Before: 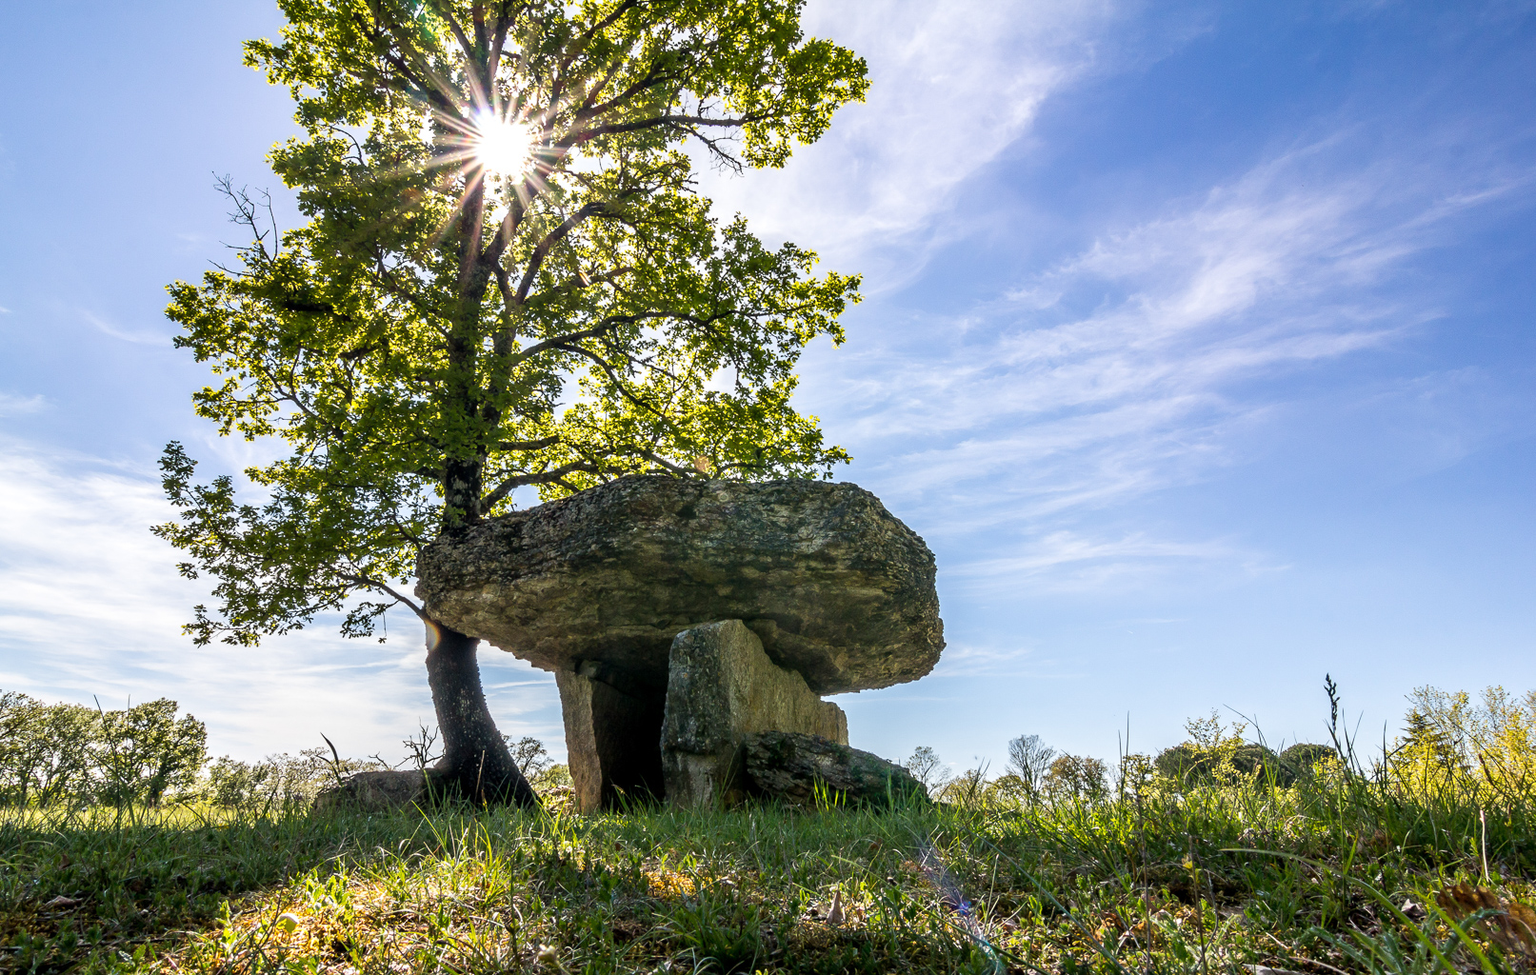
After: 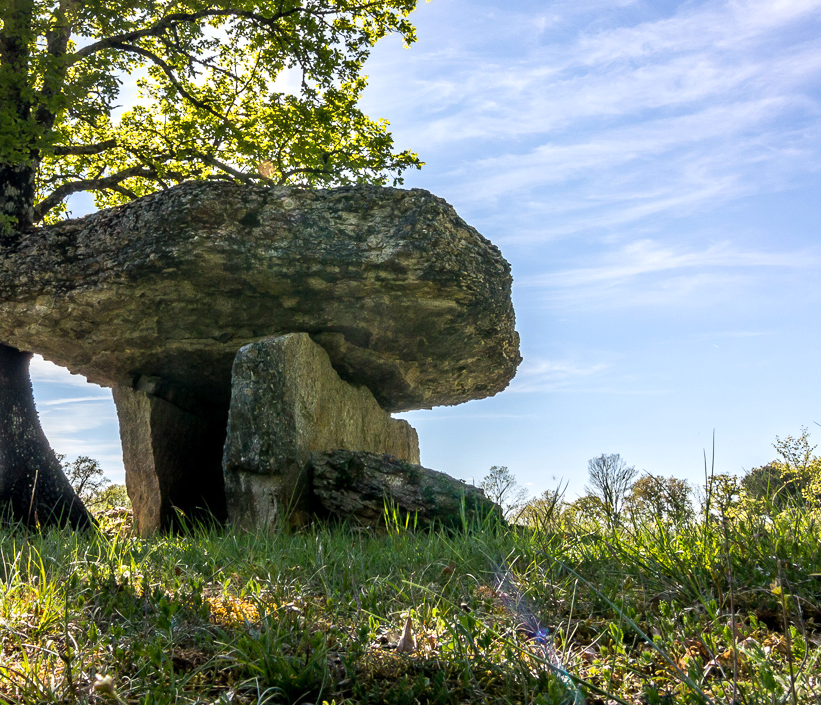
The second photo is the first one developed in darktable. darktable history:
crop and rotate: left 29.237%, top 31.152%, right 19.807%
exposure: exposure 0.128 EV, compensate highlight preservation false
